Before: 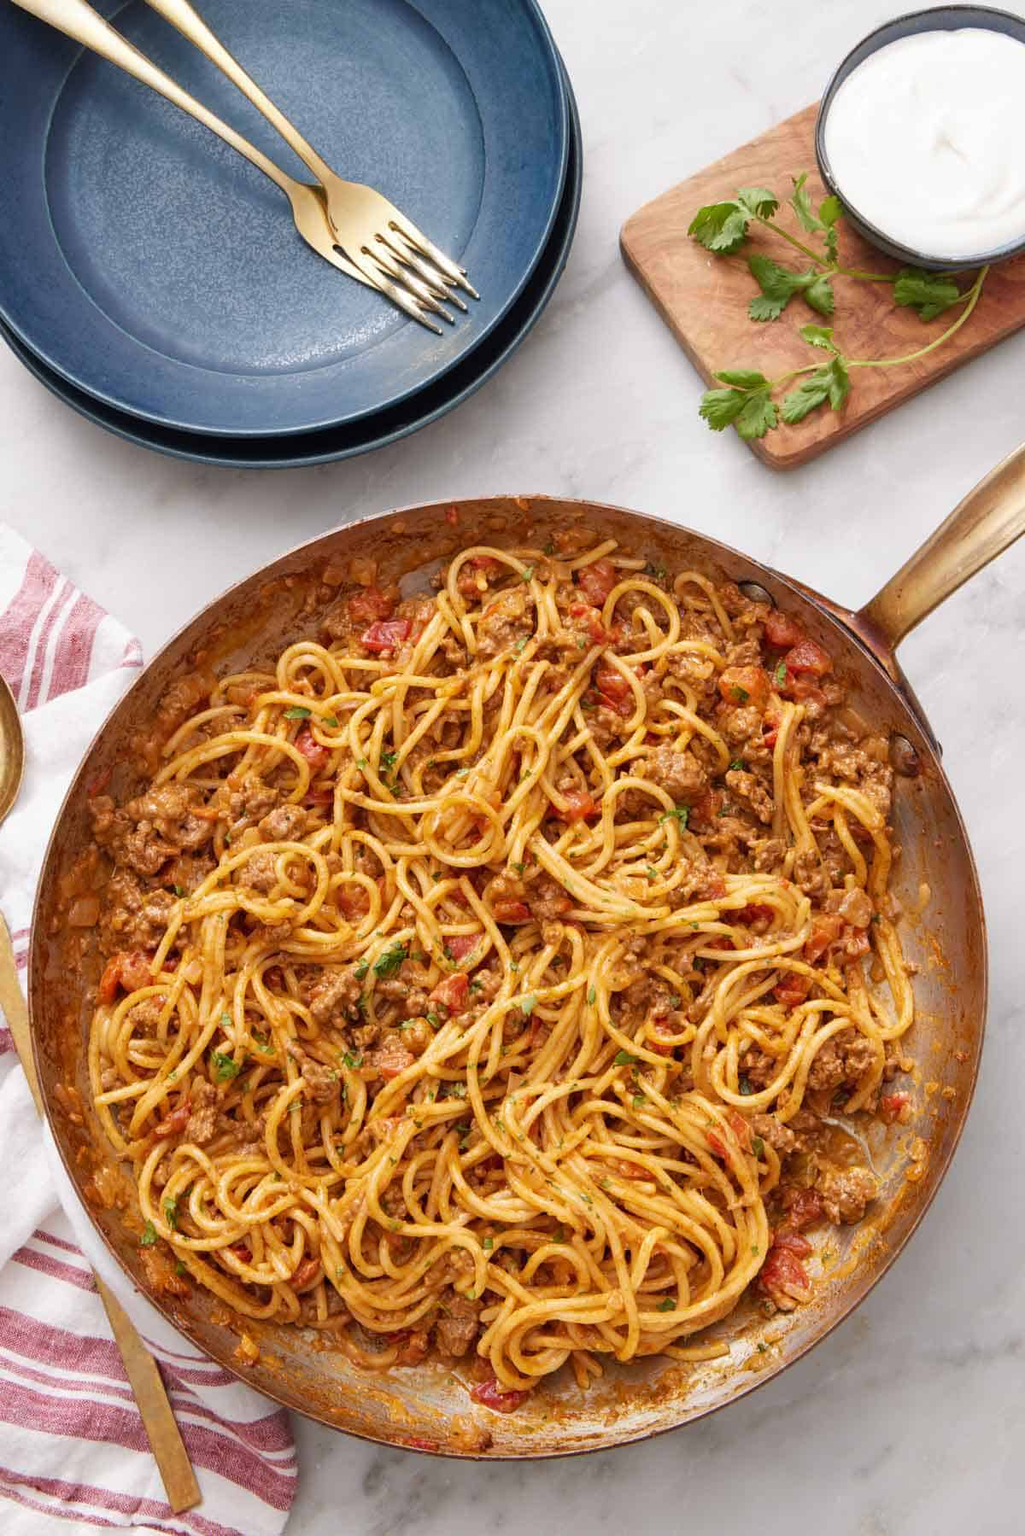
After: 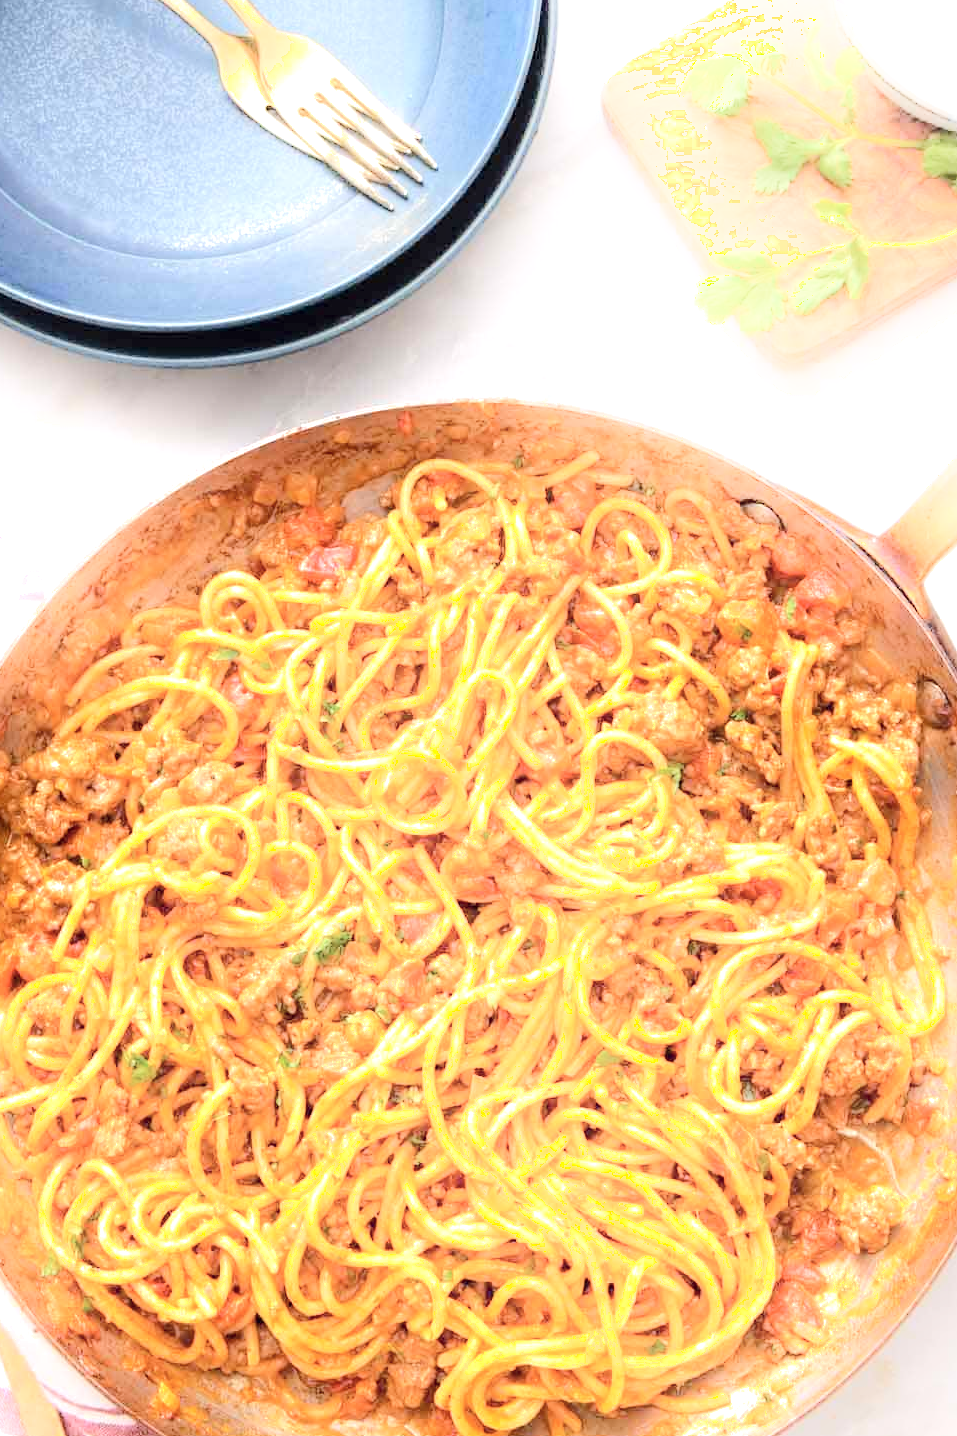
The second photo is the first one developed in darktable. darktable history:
crop and rotate: left 10.369%, top 10.066%, right 9.876%, bottom 10.081%
local contrast: mode bilateral grid, contrast 20, coarseness 51, detail 102%, midtone range 0.2
exposure: black level correction 0.001, exposure 0.96 EV, compensate highlight preservation false
shadows and highlights: shadows -53.58, highlights 87.68, soften with gaussian
